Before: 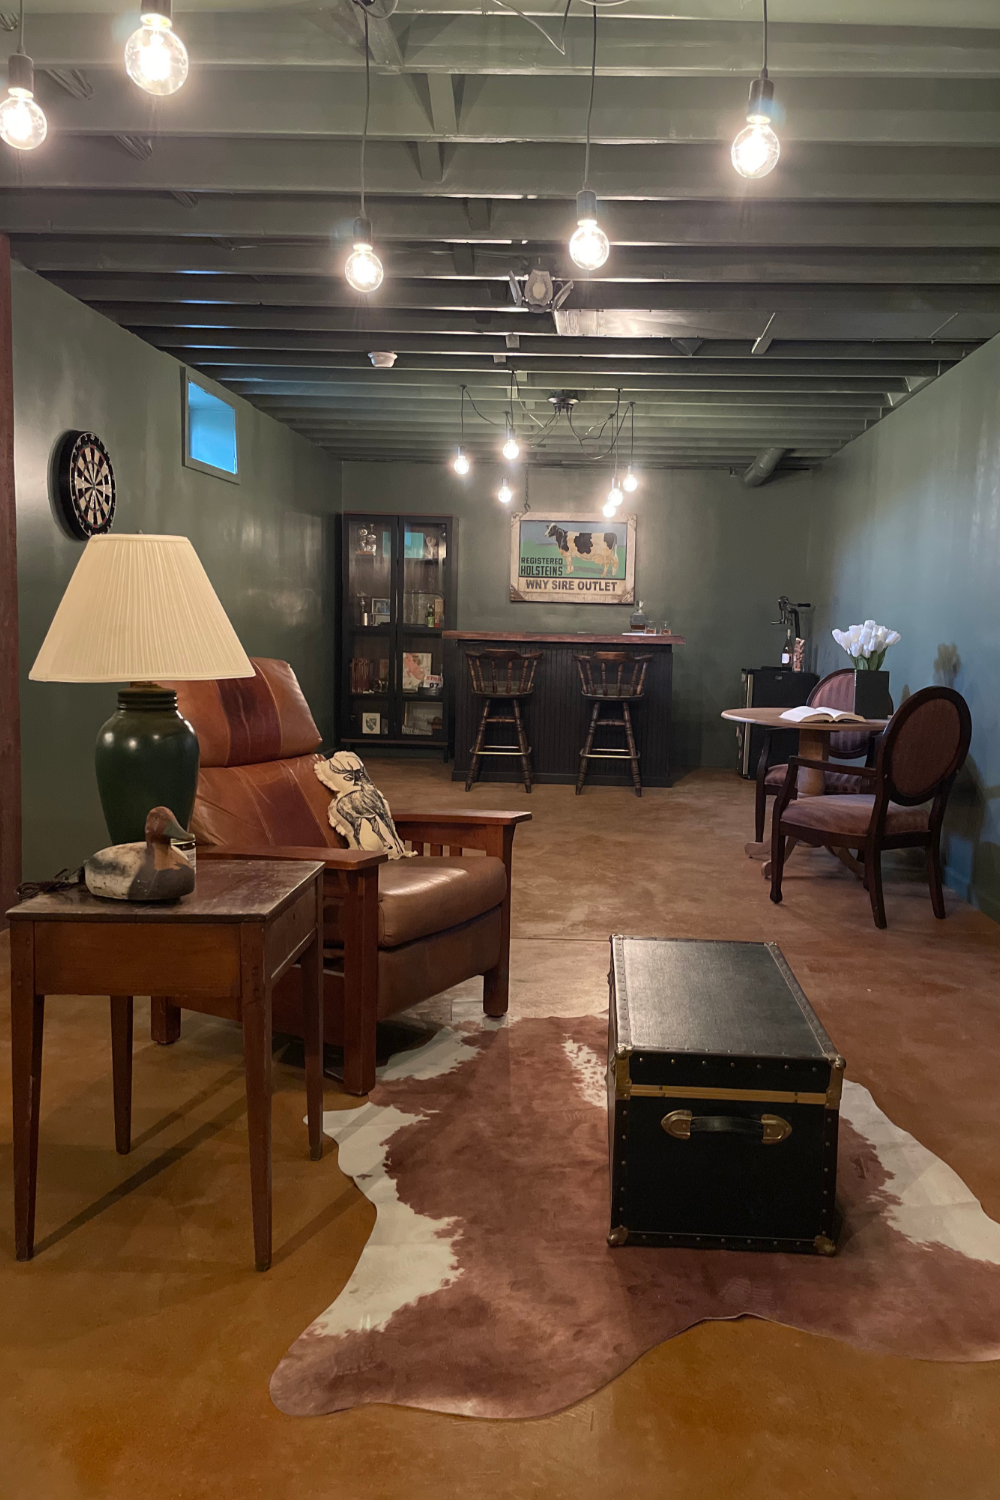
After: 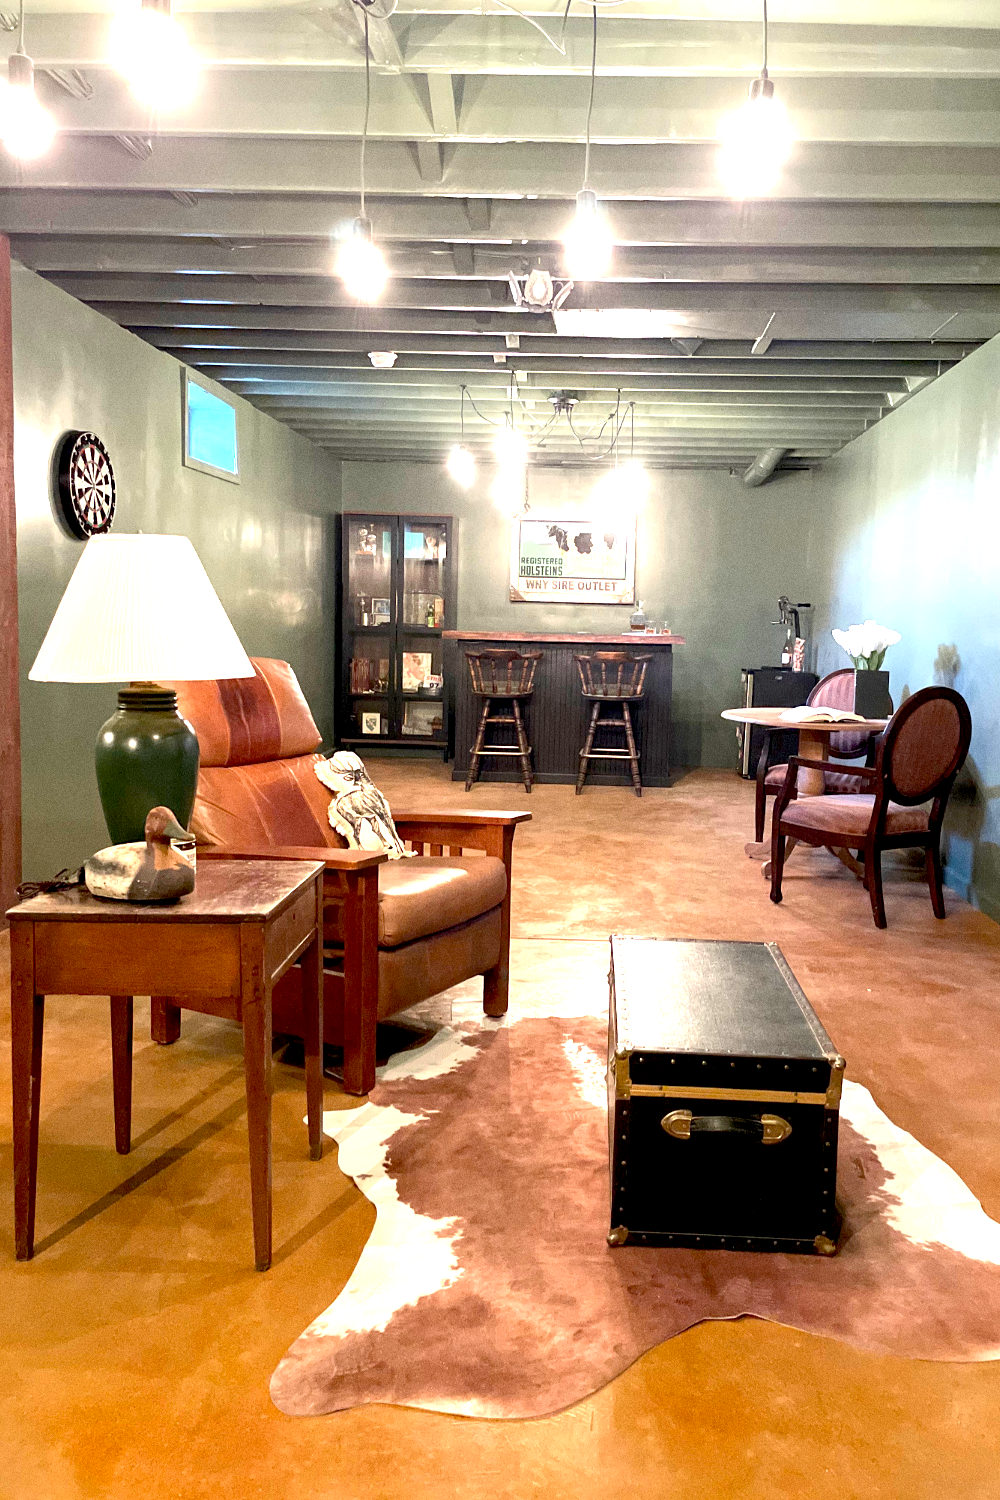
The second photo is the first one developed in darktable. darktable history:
grain: coarseness 0.09 ISO
exposure: black level correction 0.005, exposure 2.084 EV, compensate highlight preservation false
